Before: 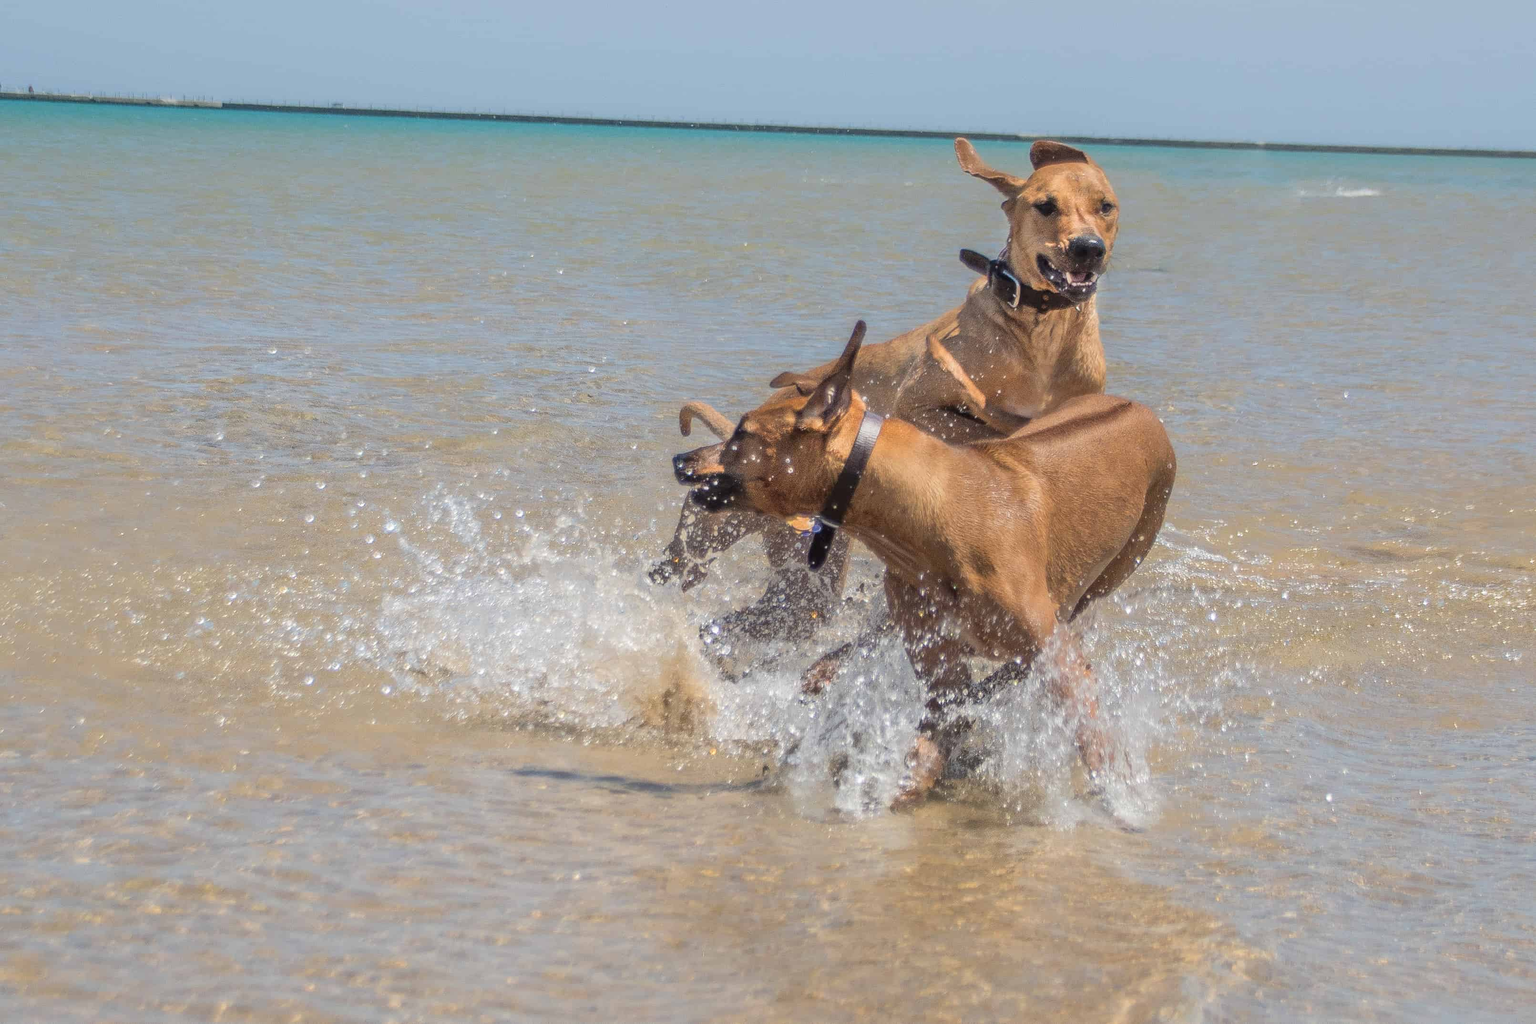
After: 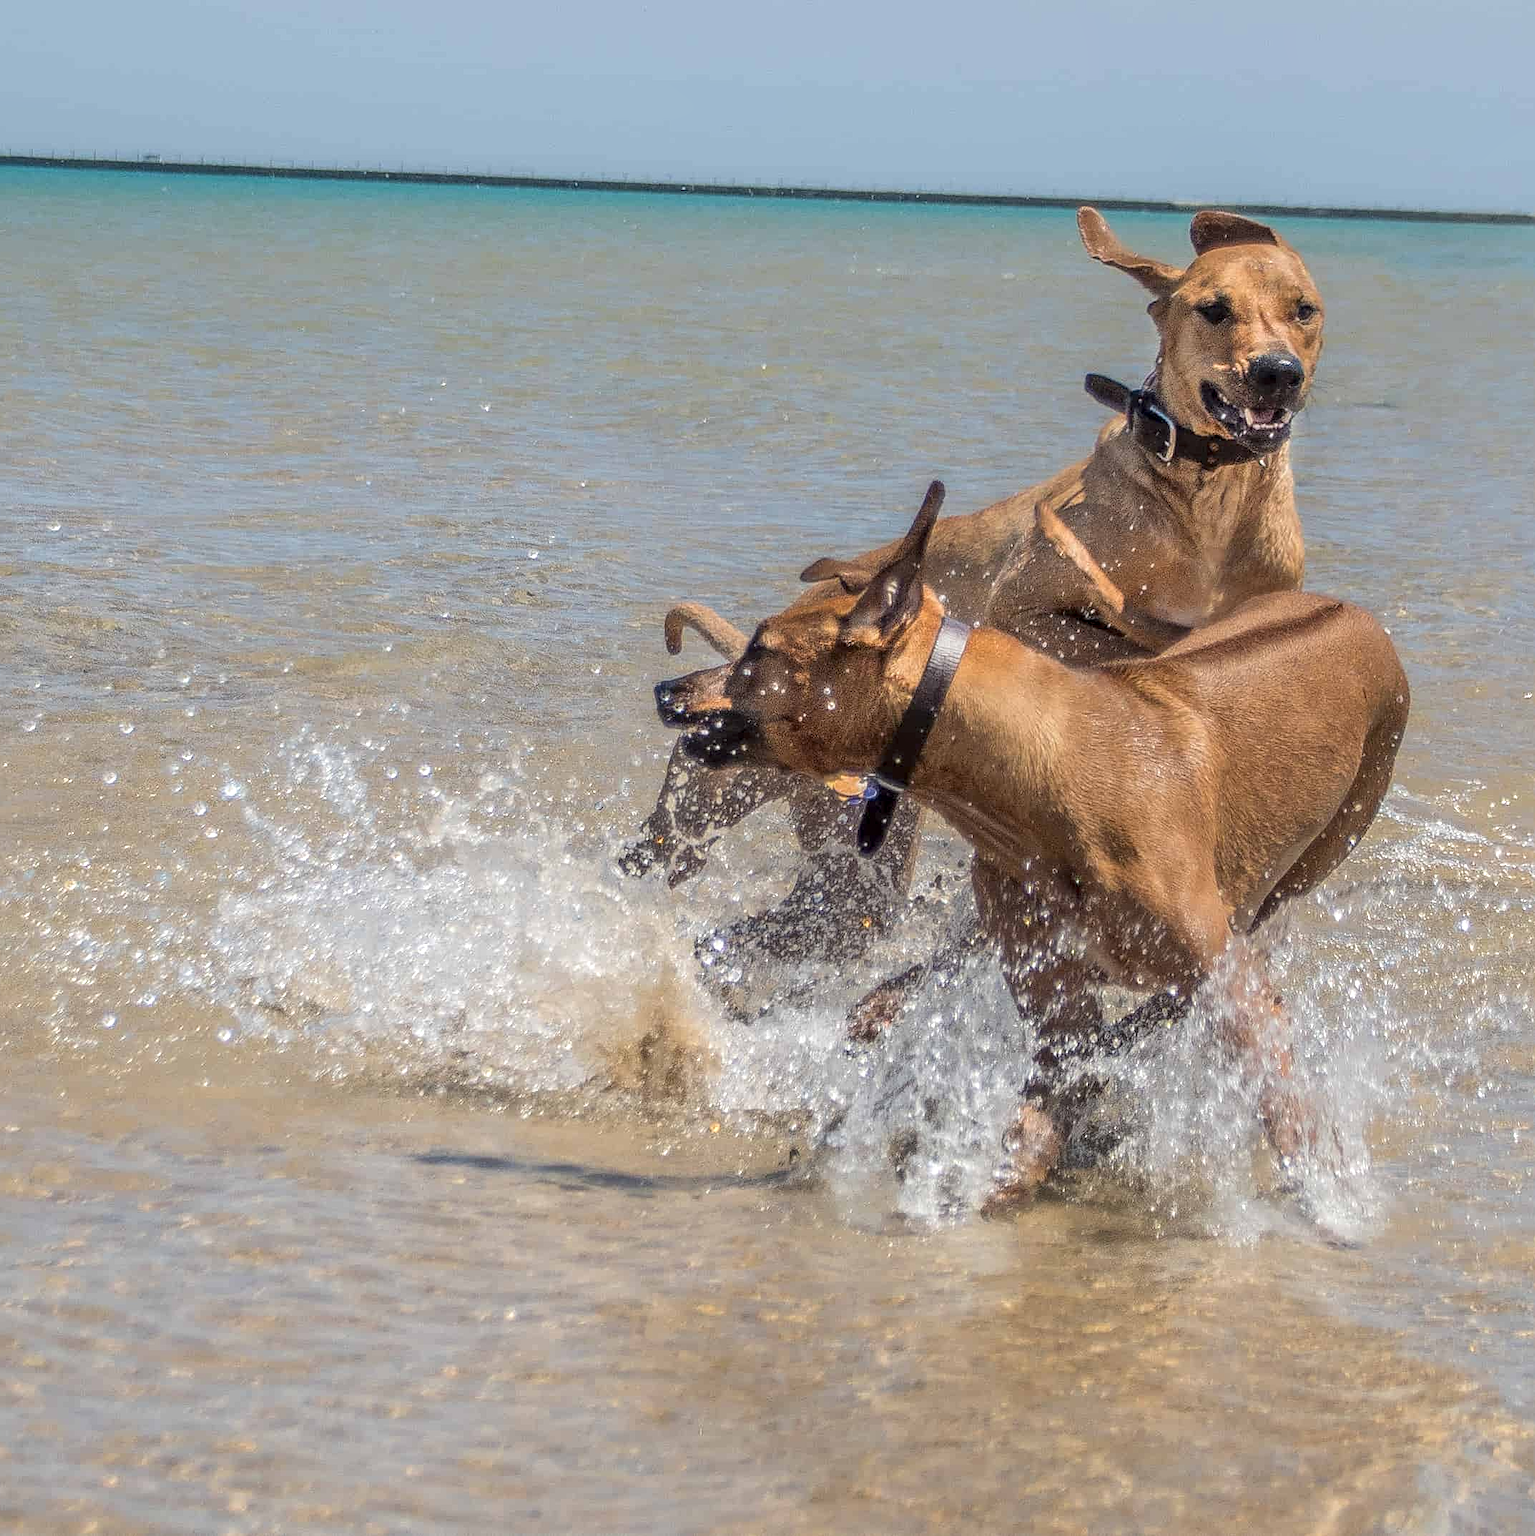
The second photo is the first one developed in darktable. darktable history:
sharpen: on, module defaults
local contrast: on, module defaults
crop: left 15.419%, right 17.914%
